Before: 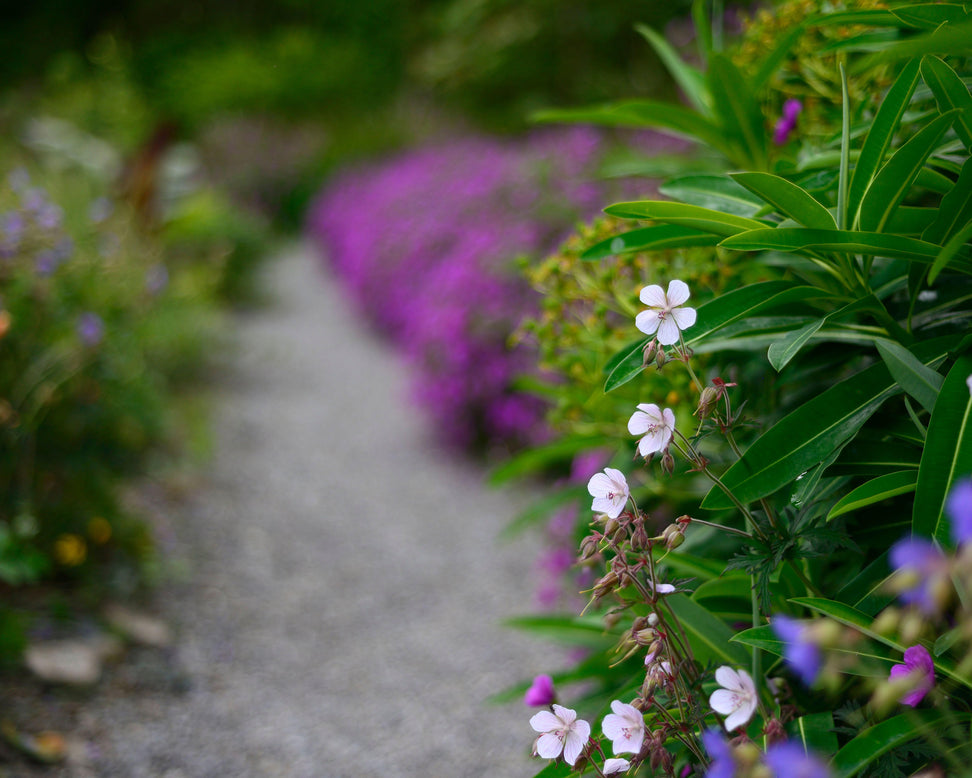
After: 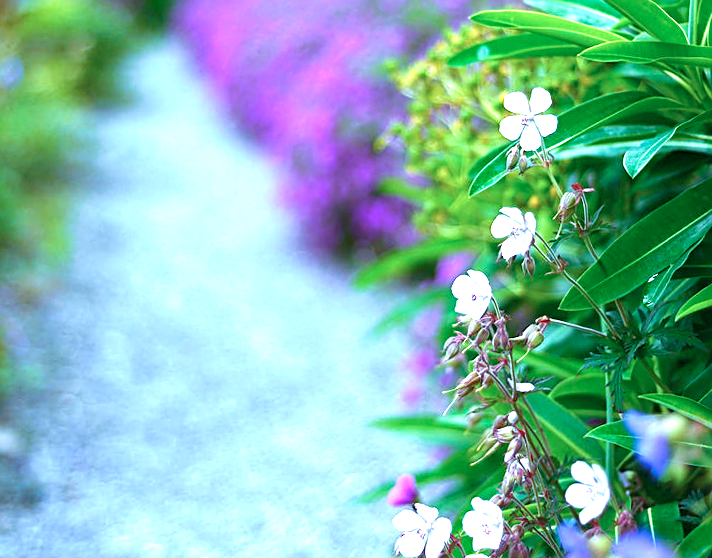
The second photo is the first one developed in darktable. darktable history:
sharpen: on, module defaults
white balance: red 0.931, blue 1.11
color correction: highlights a* -9.73, highlights b* -21.22
velvia: on, module defaults
rotate and perspective: rotation 0.679°, lens shift (horizontal) 0.136, crop left 0.009, crop right 0.991, crop top 0.078, crop bottom 0.95
crop: left 16.871%, top 22.857%, right 9.116%
exposure: black level correction 0, exposure 1.675 EV, compensate exposure bias true, compensate highlight preservation false
